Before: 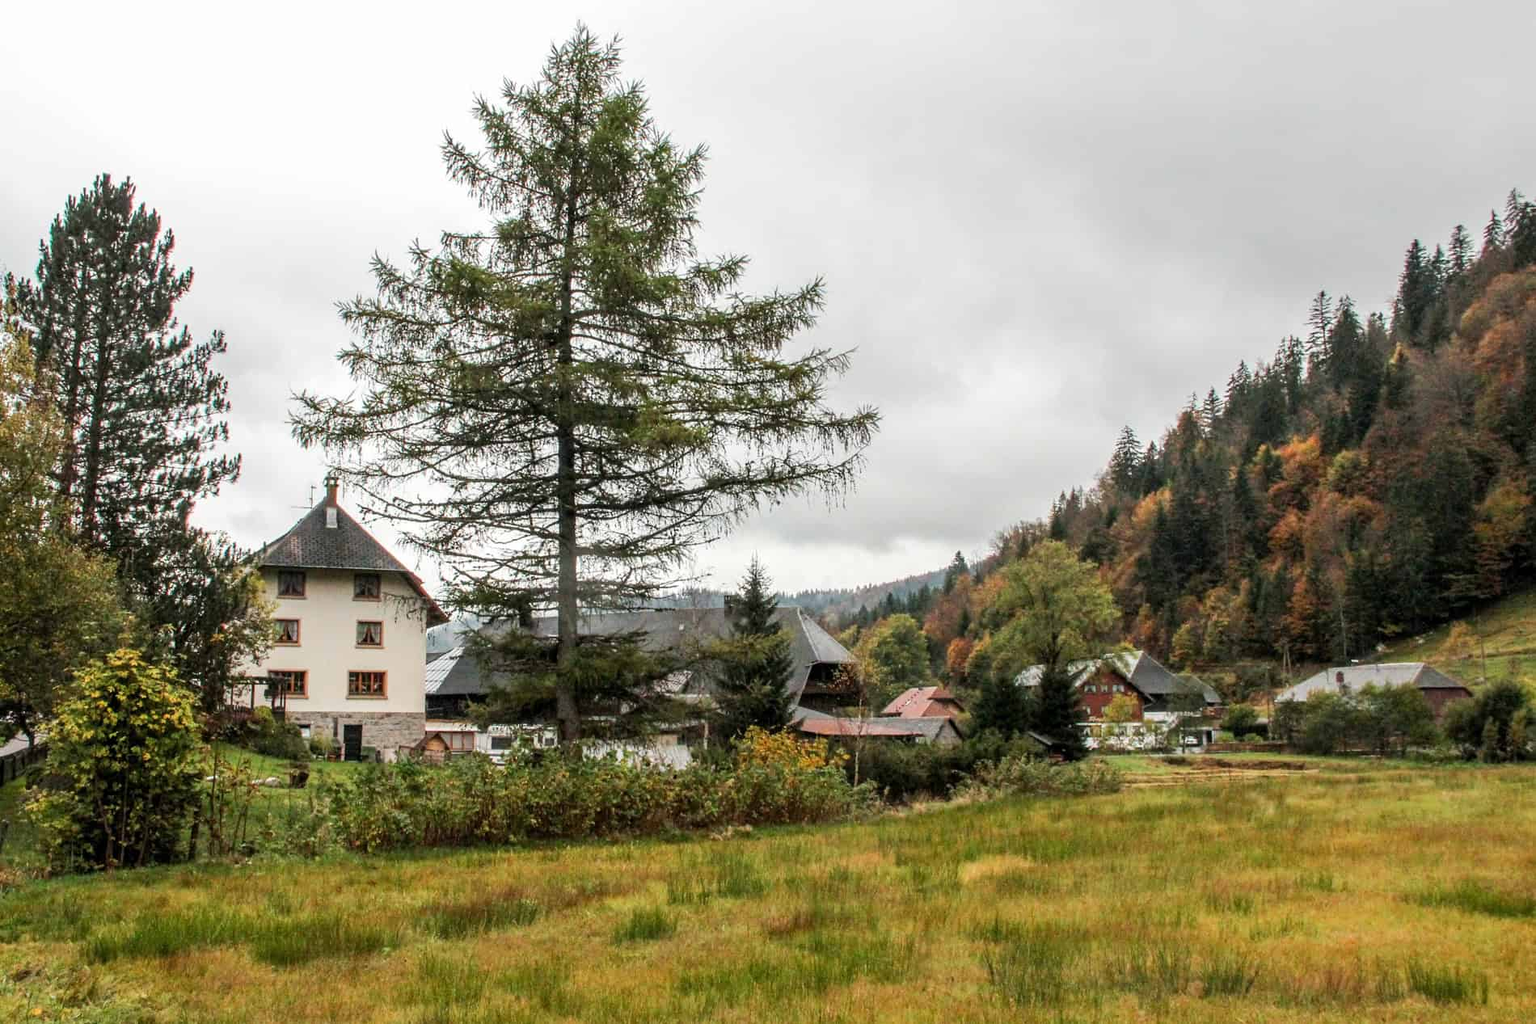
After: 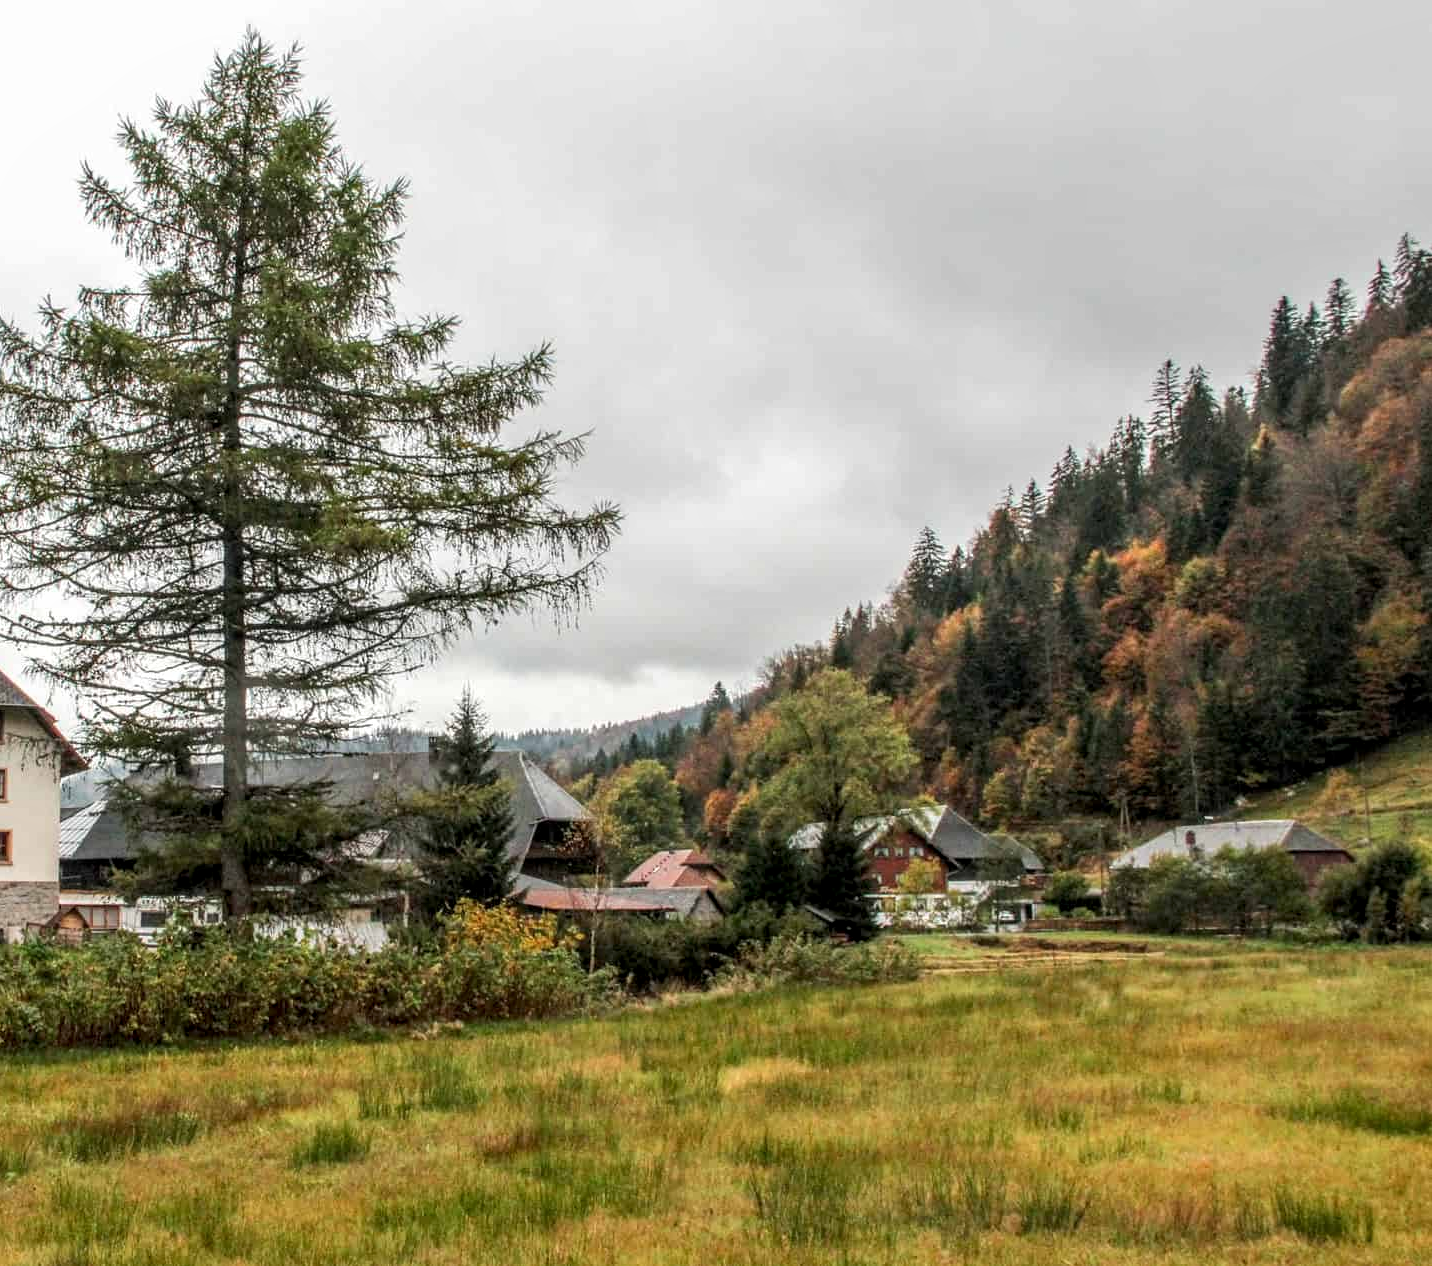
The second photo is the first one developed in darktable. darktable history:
crop and rotate: left 24.6%
local contrast: on, module defaults
